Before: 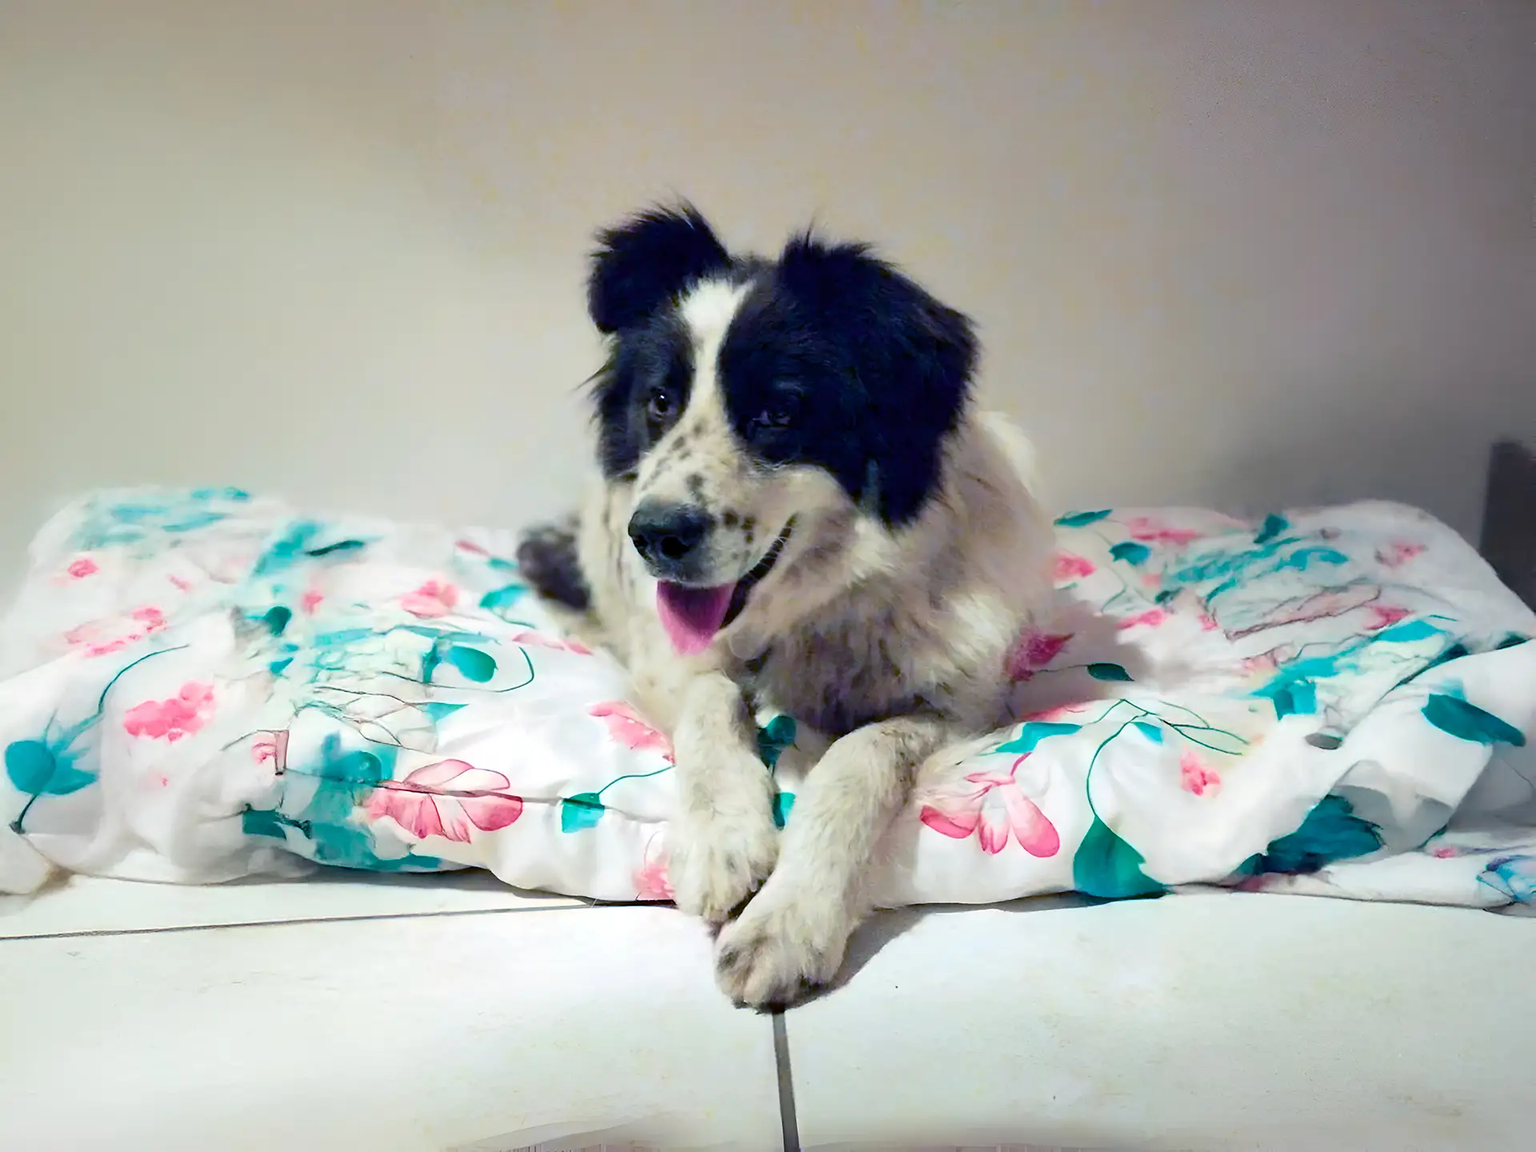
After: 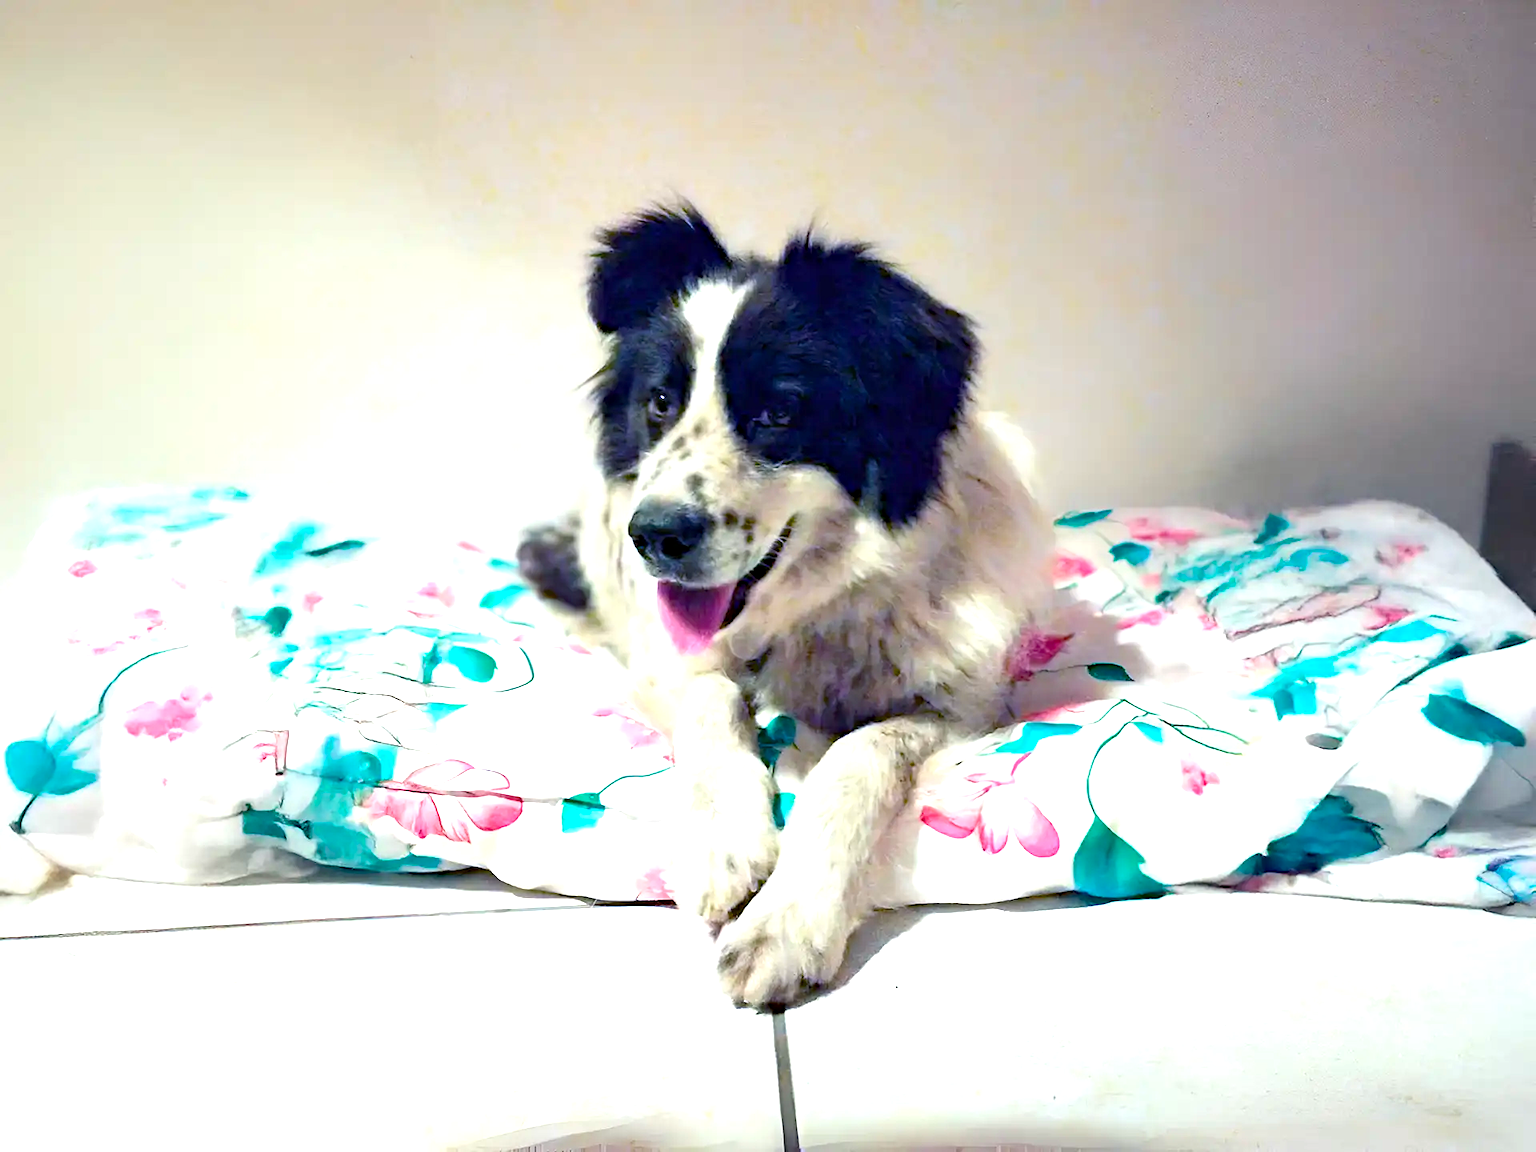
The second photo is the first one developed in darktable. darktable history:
exposure: black level correction 0, exposure 0.936 EV, compensate highlight preservation false
haze removal: compatibility mode true, adaptive false
